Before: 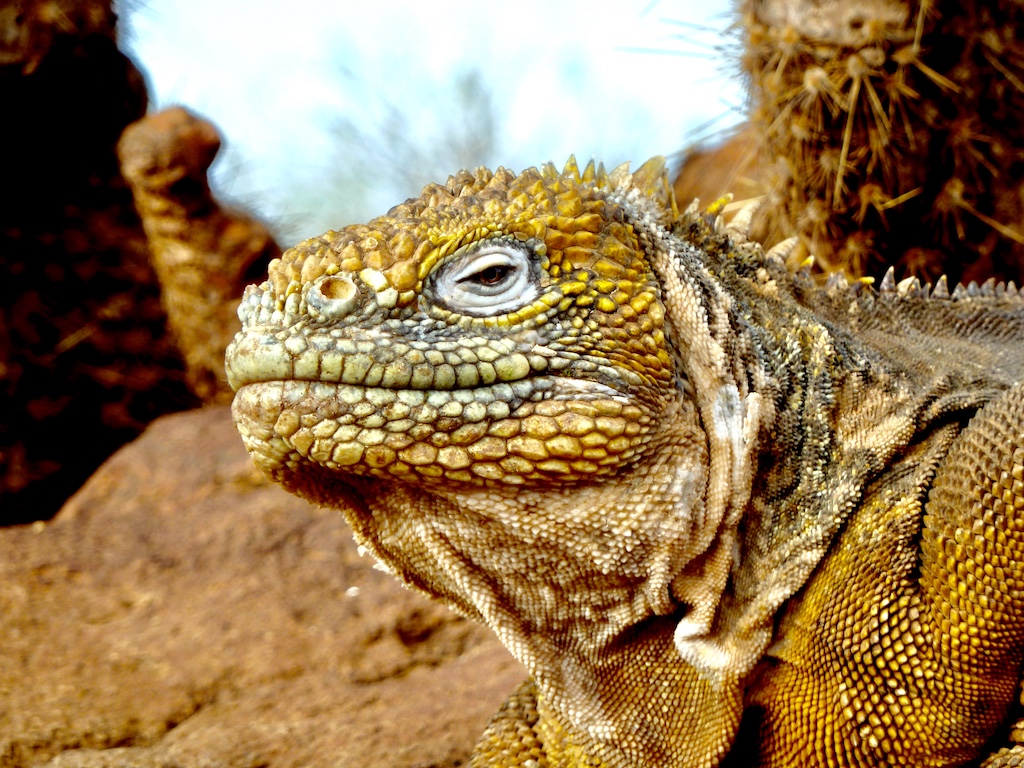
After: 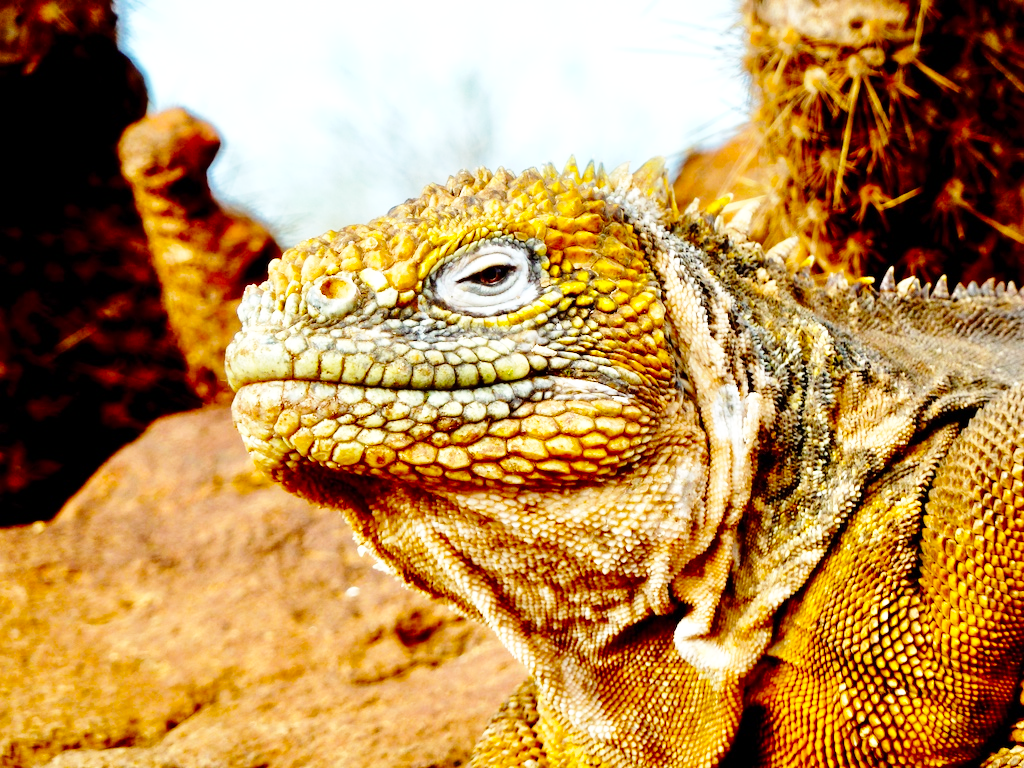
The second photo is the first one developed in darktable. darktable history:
base curve: curves: ch0 [(0, 0) (0.028, 0.03) (0.121, 0.232) (0.46, 0.748) (0.859, 0.968) (1, 1)], preserve colors none
tone equalizer: on, module defaults
